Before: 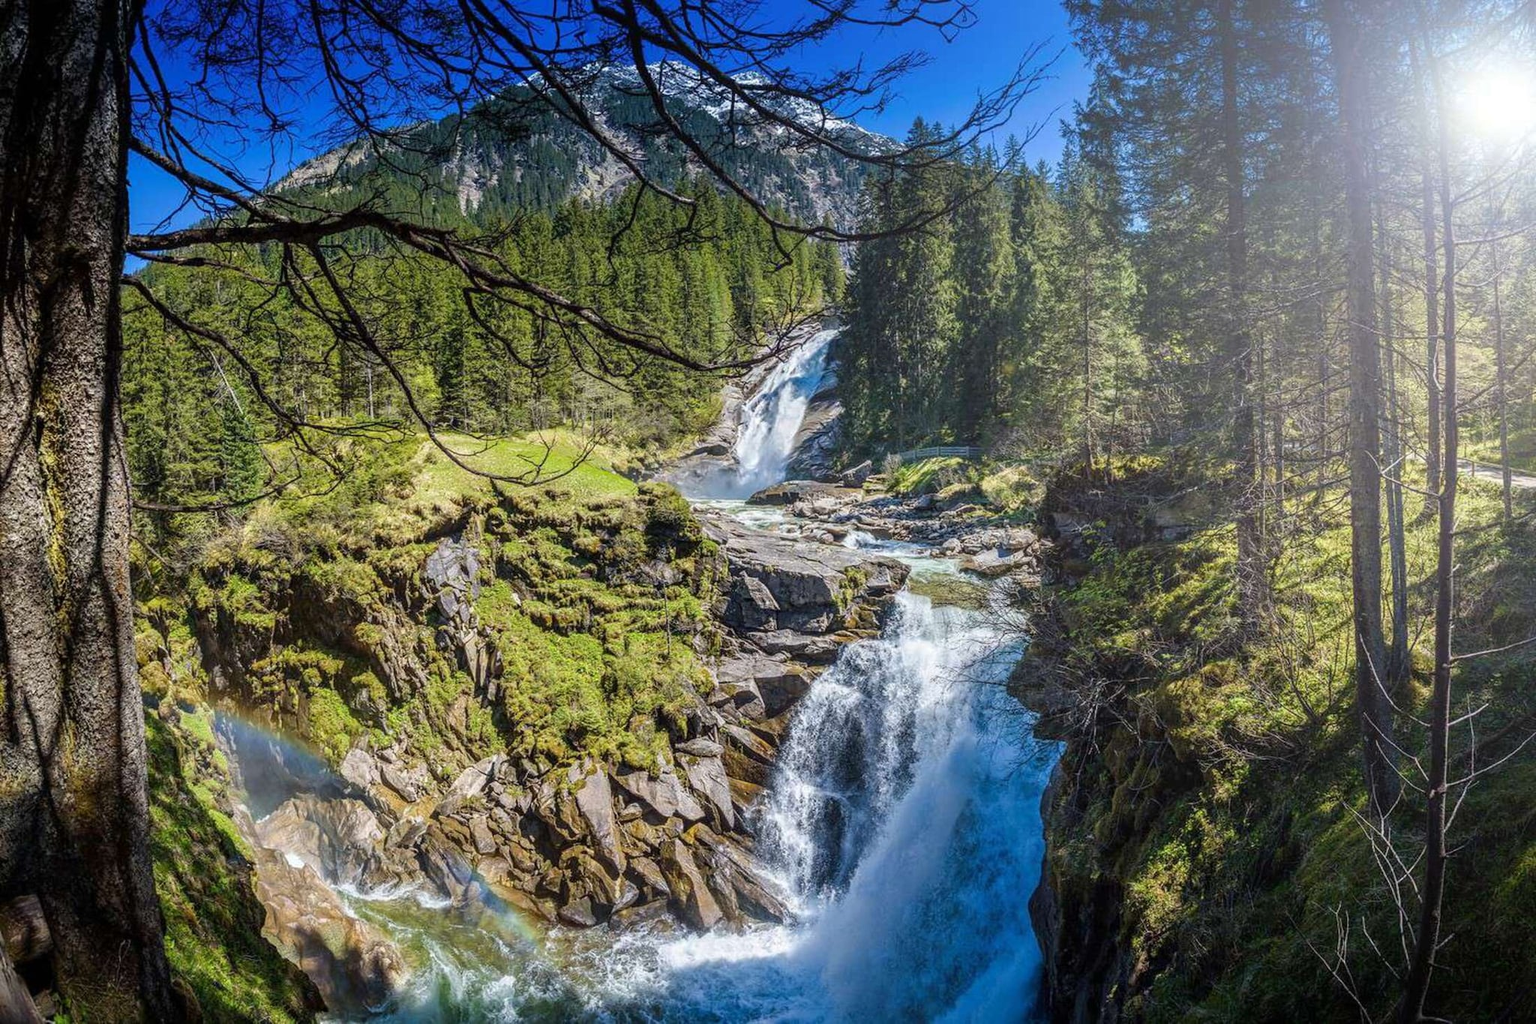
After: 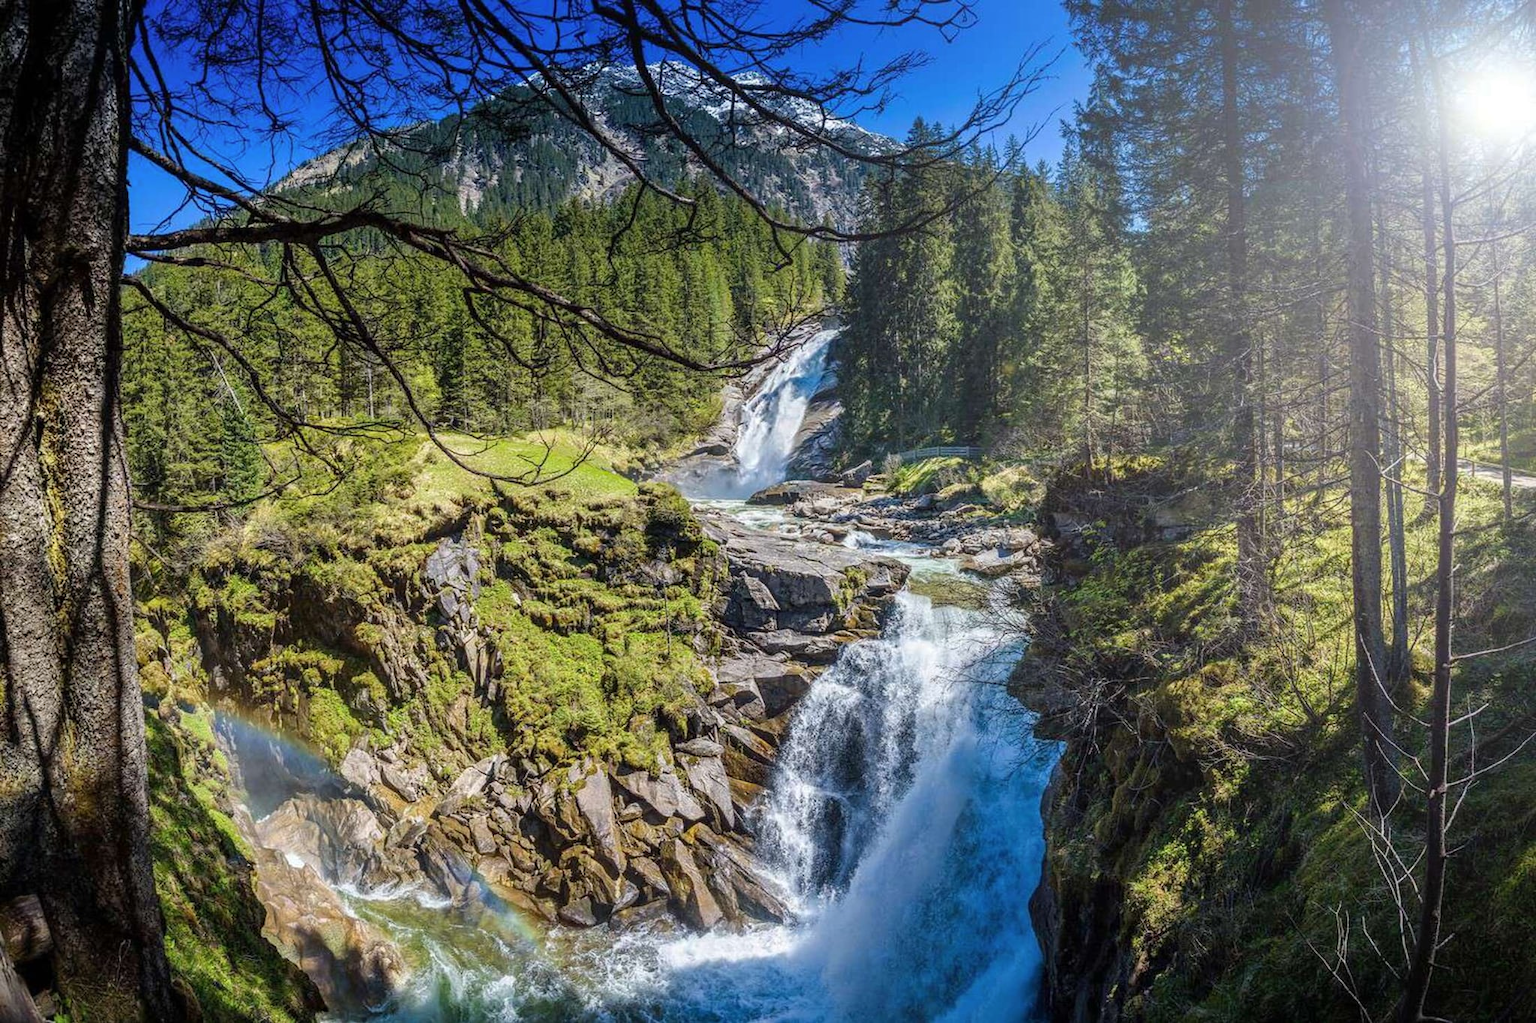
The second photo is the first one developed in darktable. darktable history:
shadows and highlights: radius 336.54, shadows 28.31, soften with gaussian
